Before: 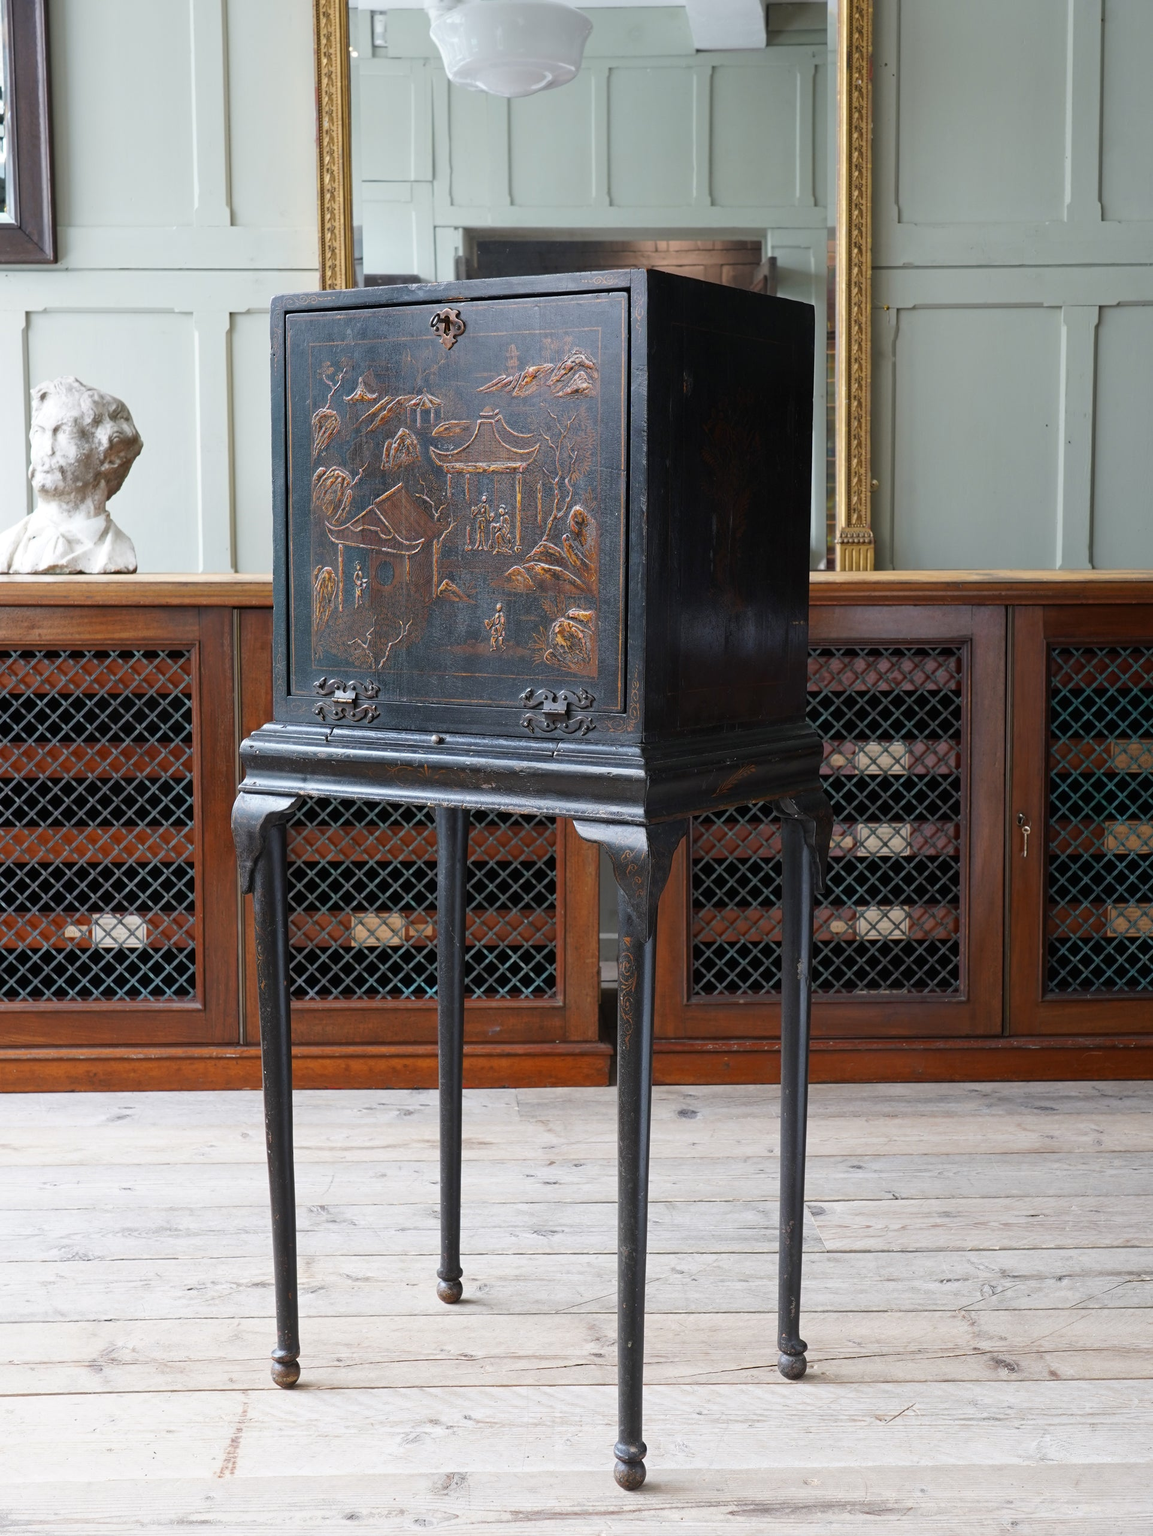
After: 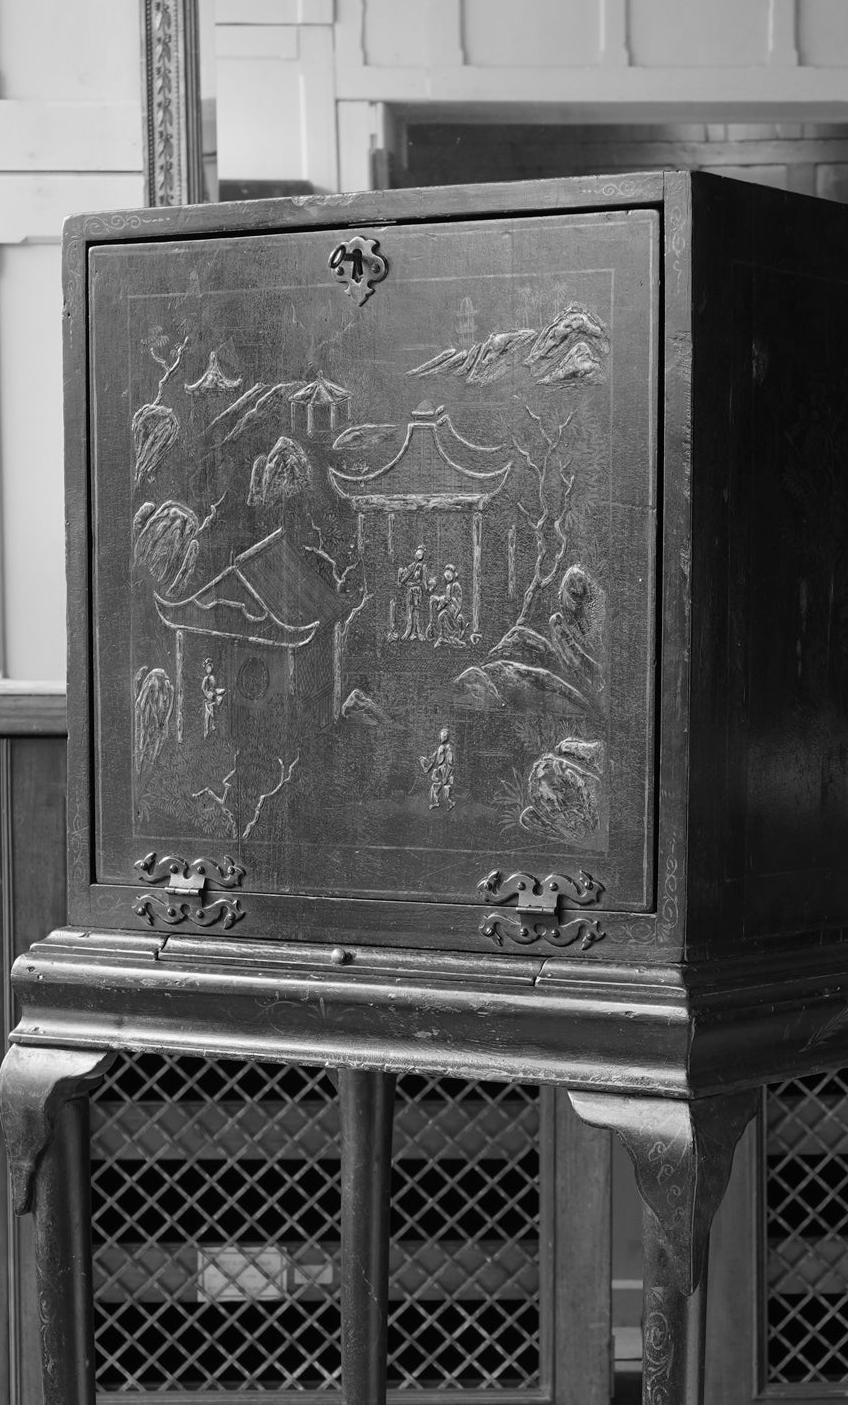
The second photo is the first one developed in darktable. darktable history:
monochrome: on, module defaults
crop: left 20.248%, top 10.86%, right 35.675%, bottom 34.321%
